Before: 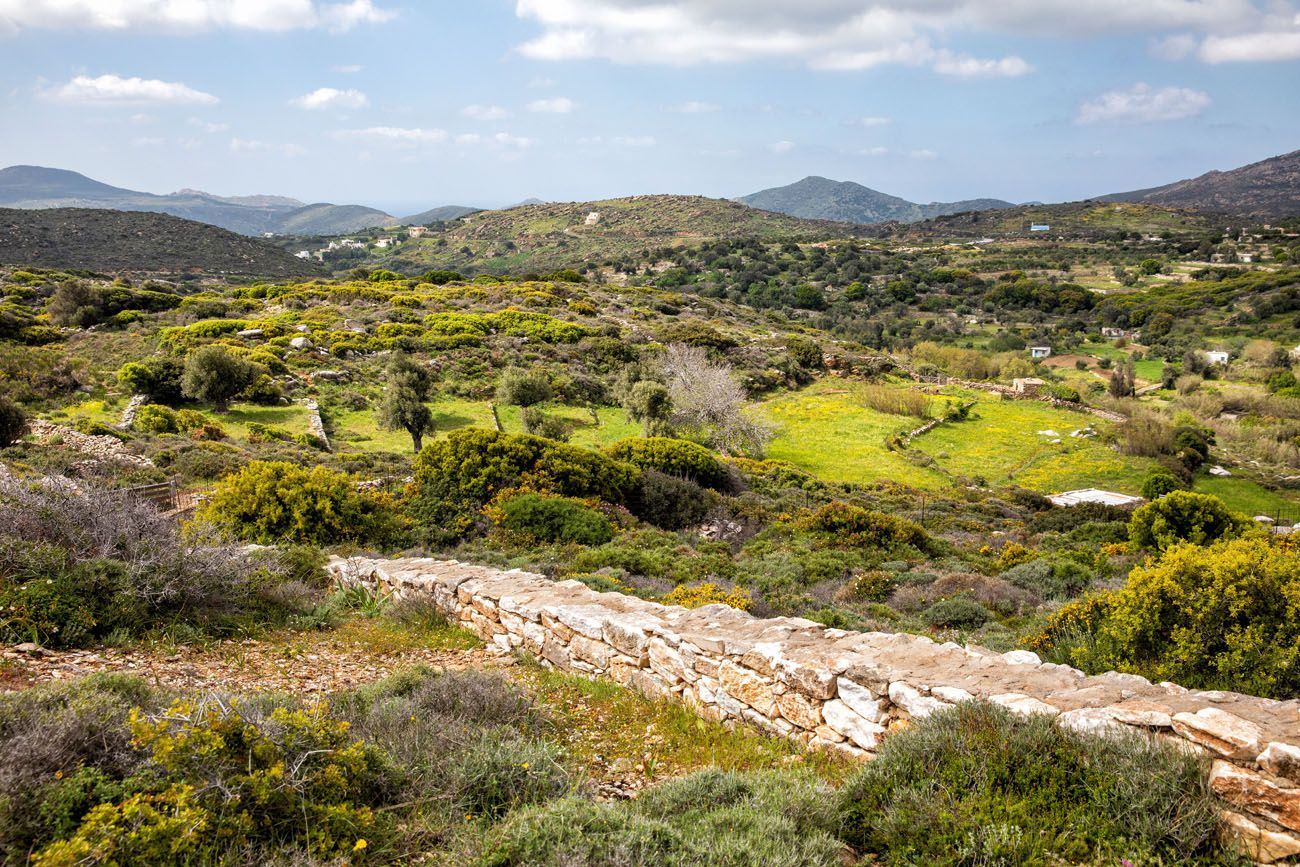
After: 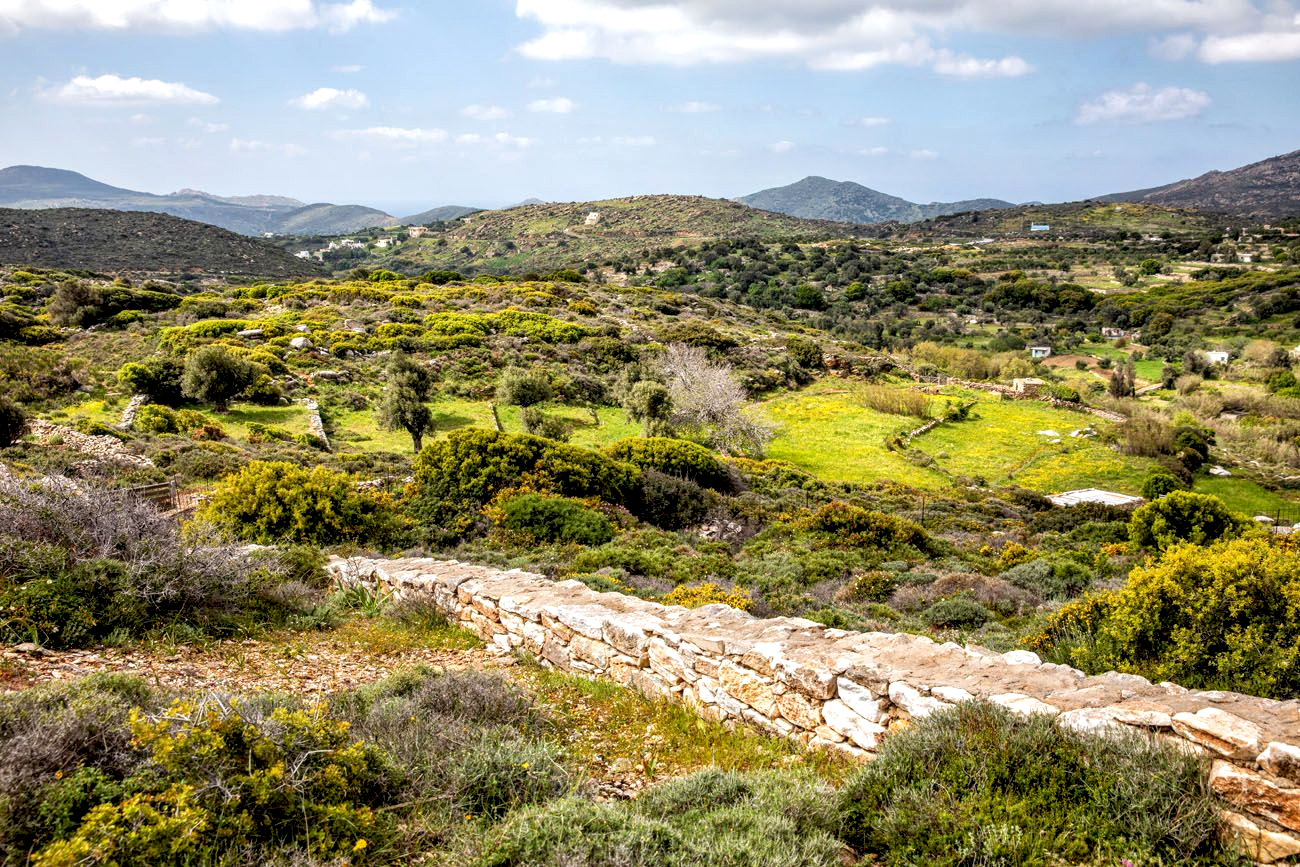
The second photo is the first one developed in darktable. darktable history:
white balance: emerald 1
local contrast: detail 130%
exposure: black level correction 0.007, exposure 0.093 EV, compensate highlight preservation false
base curve: curves: ch0 [(0, 0) (0.472, 0.508) (1, 1)]
